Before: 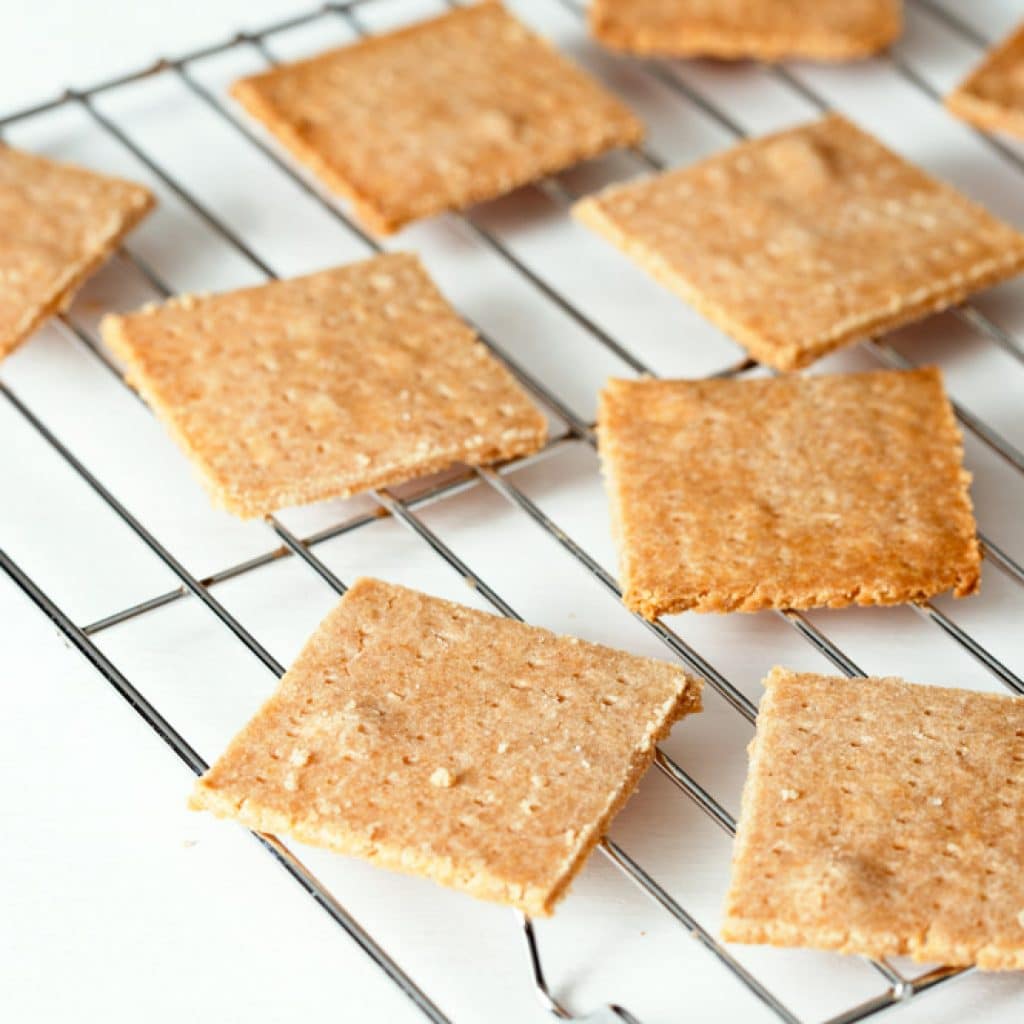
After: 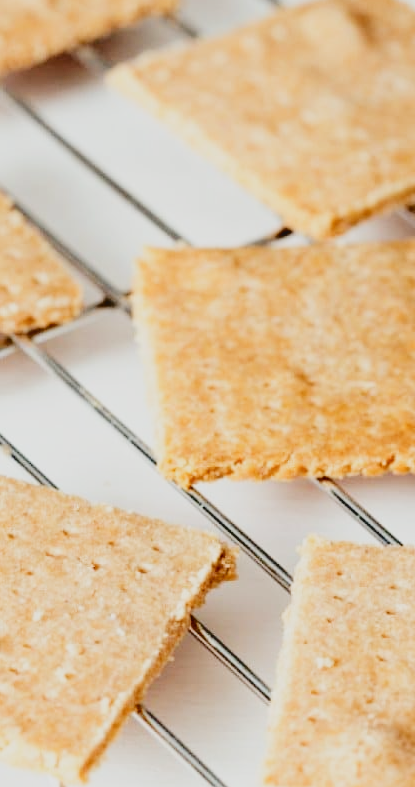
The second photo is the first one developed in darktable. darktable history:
crop: left 45.41%, top 12.93%, right 13.973%, bottom 10.139%
tone curve: curves: ch0 [(0, 0) (0.003, 0.049) (0.011, 0.052) (0.025, 0.057) (0.044, 0.069) (0.069, 0.076) (0.1, 0.09) (0.136, 0.111) (0.177, 0.15) (0.224, 0.197) (0.277, 0.267) (0.335, 0.366) (0.399, 0.477) (0.468, 0.561) (0.543, 0.651) (0.623, 0.733) (0.709, 0.804) (0.801, 0.869) (0.898, 0.924) (1, 1)], color space Lab, independent channels, preserve colors none
filmic rgb: black relative exposure -7.65 EV, white relative exposure 4.56 EV, threshold 5.97 EV, hardness 3.61, preserve chrominance no, color science v5 (2021), enable highlight reconstruction true
